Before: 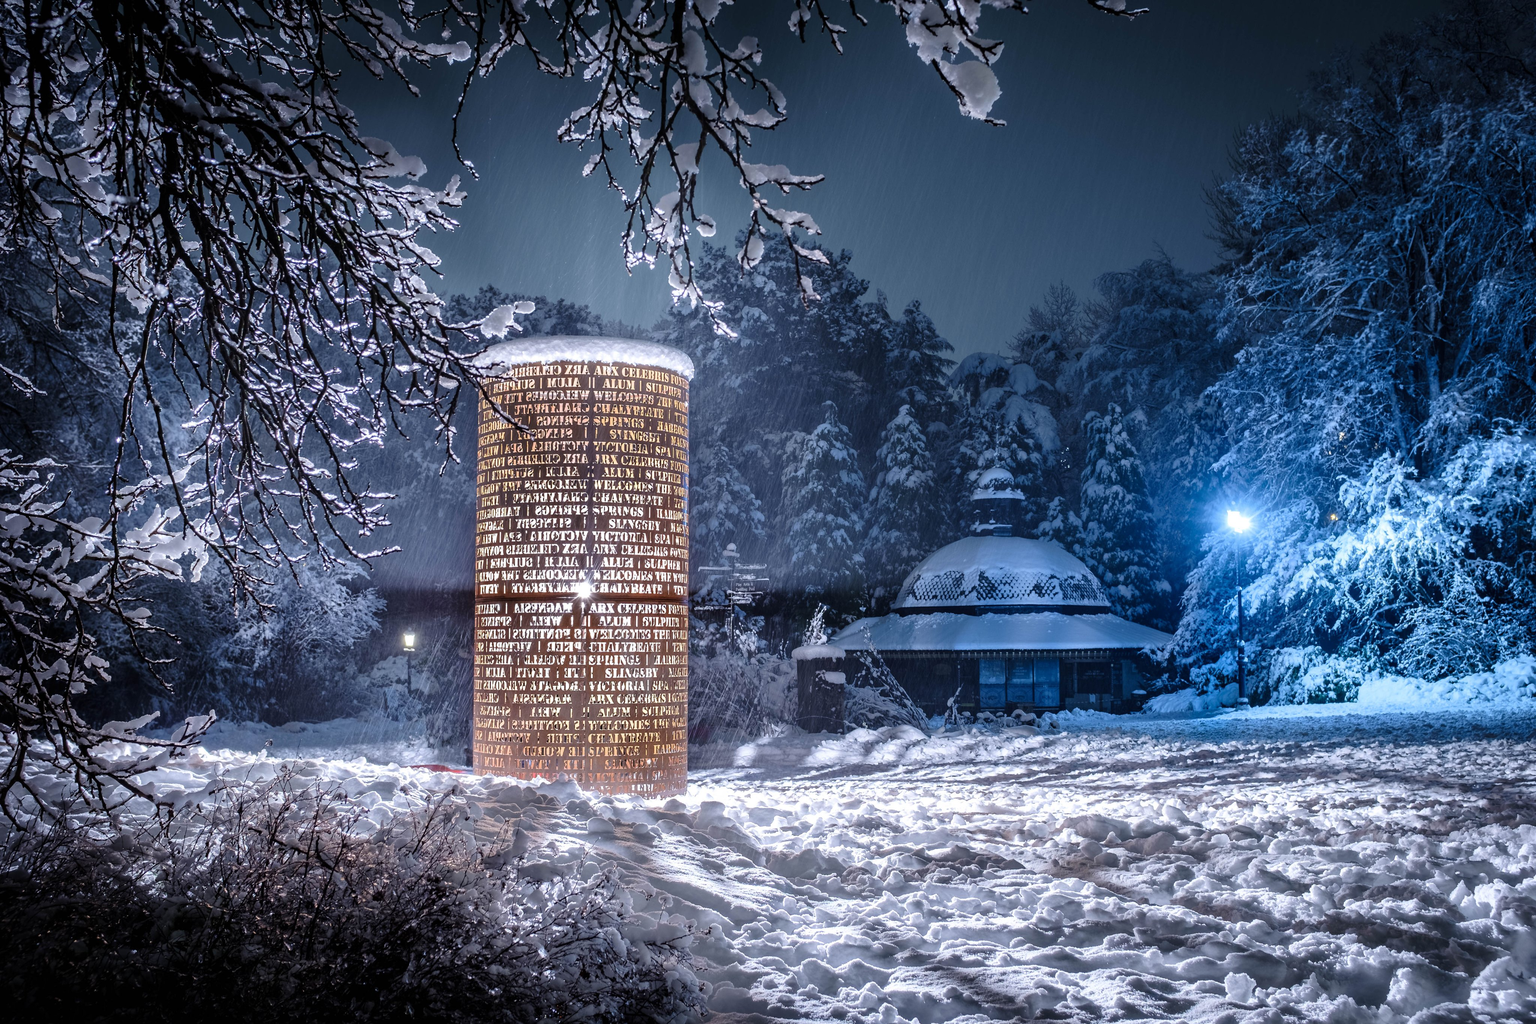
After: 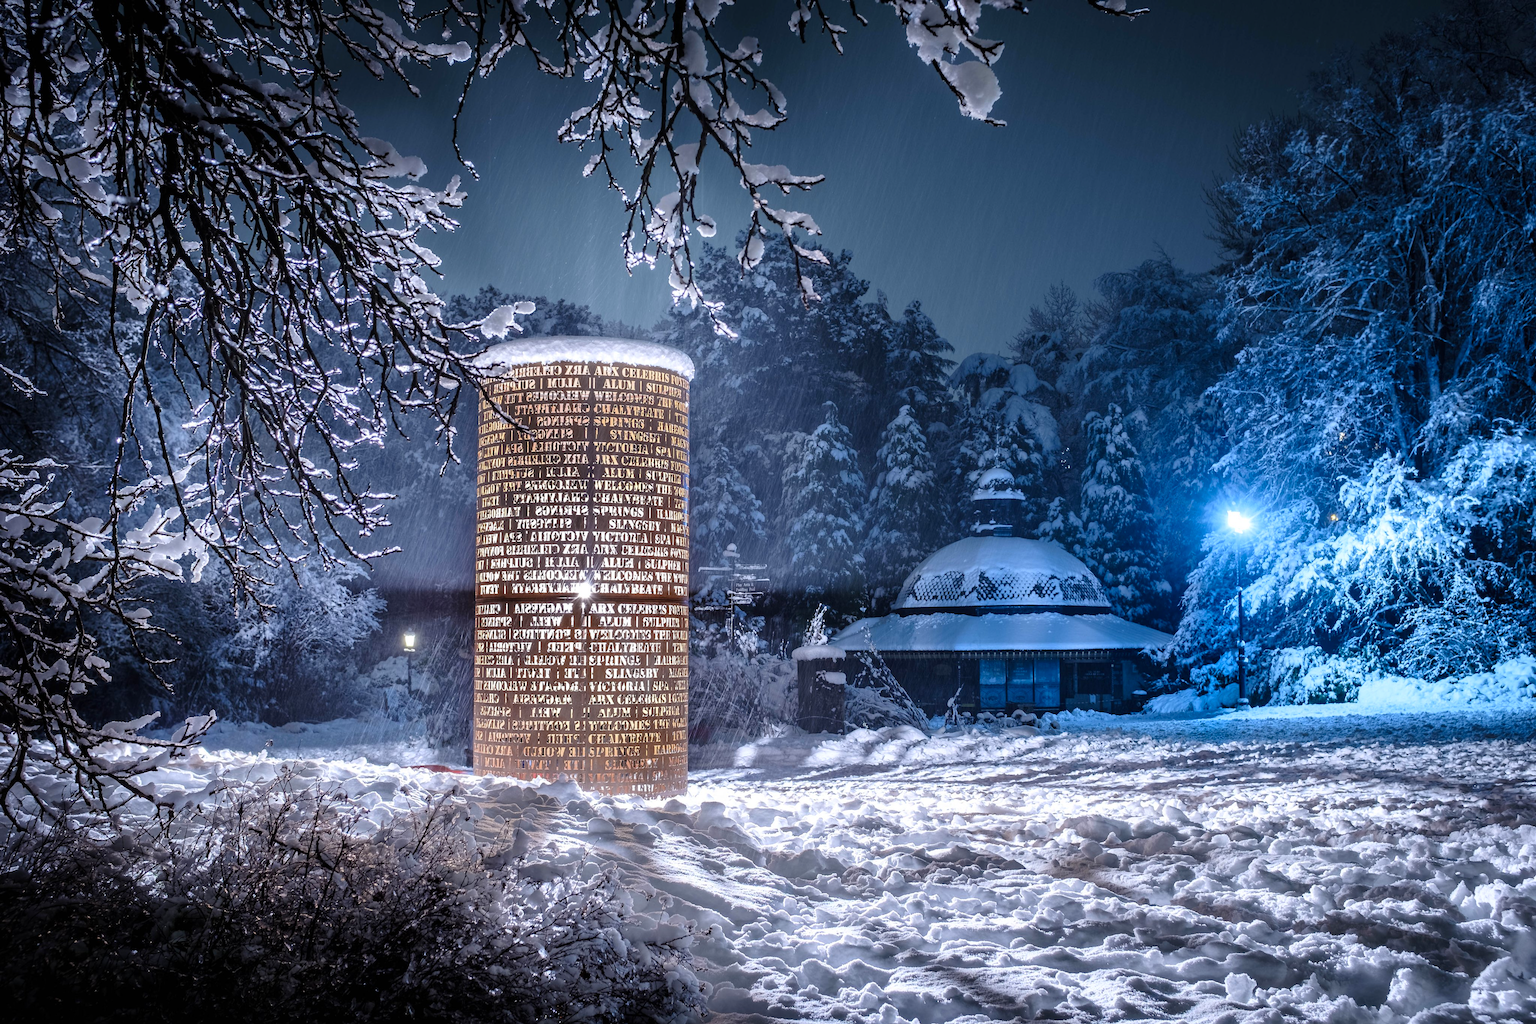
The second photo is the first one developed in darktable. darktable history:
color zones: curves: ch0 [(0.068, 0.464) (0.25, 0.5) (0.48, 0.508) (0.75, 0.536) (0.886, 0.476) (0.967, 0.456)]; ch1 [(0.066, 0.456) (0.25, 0.5) (0.616, 0.508) (0.746, 0.56) (0.934, 0.444)], mix 27.23%
